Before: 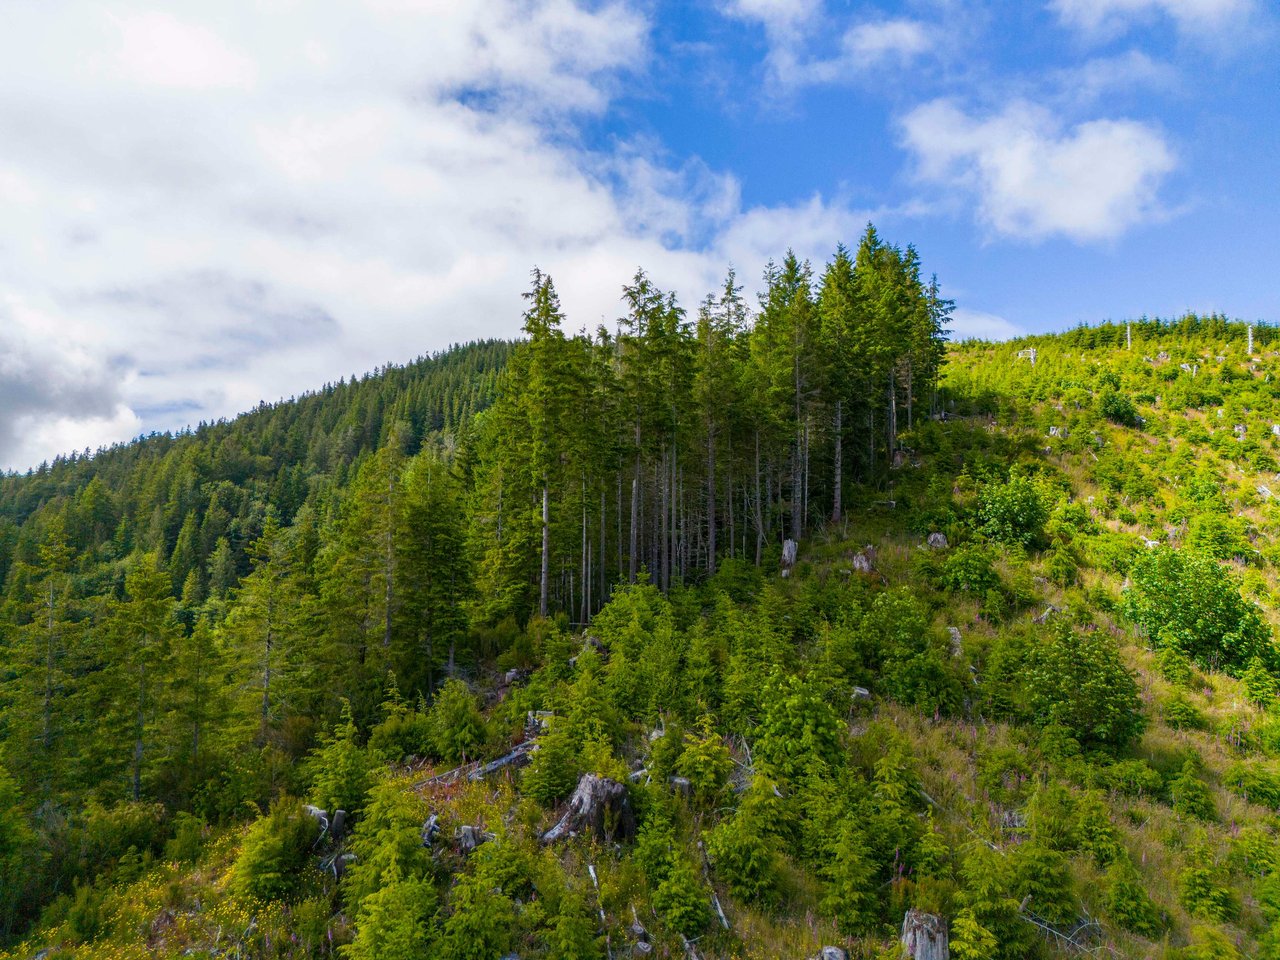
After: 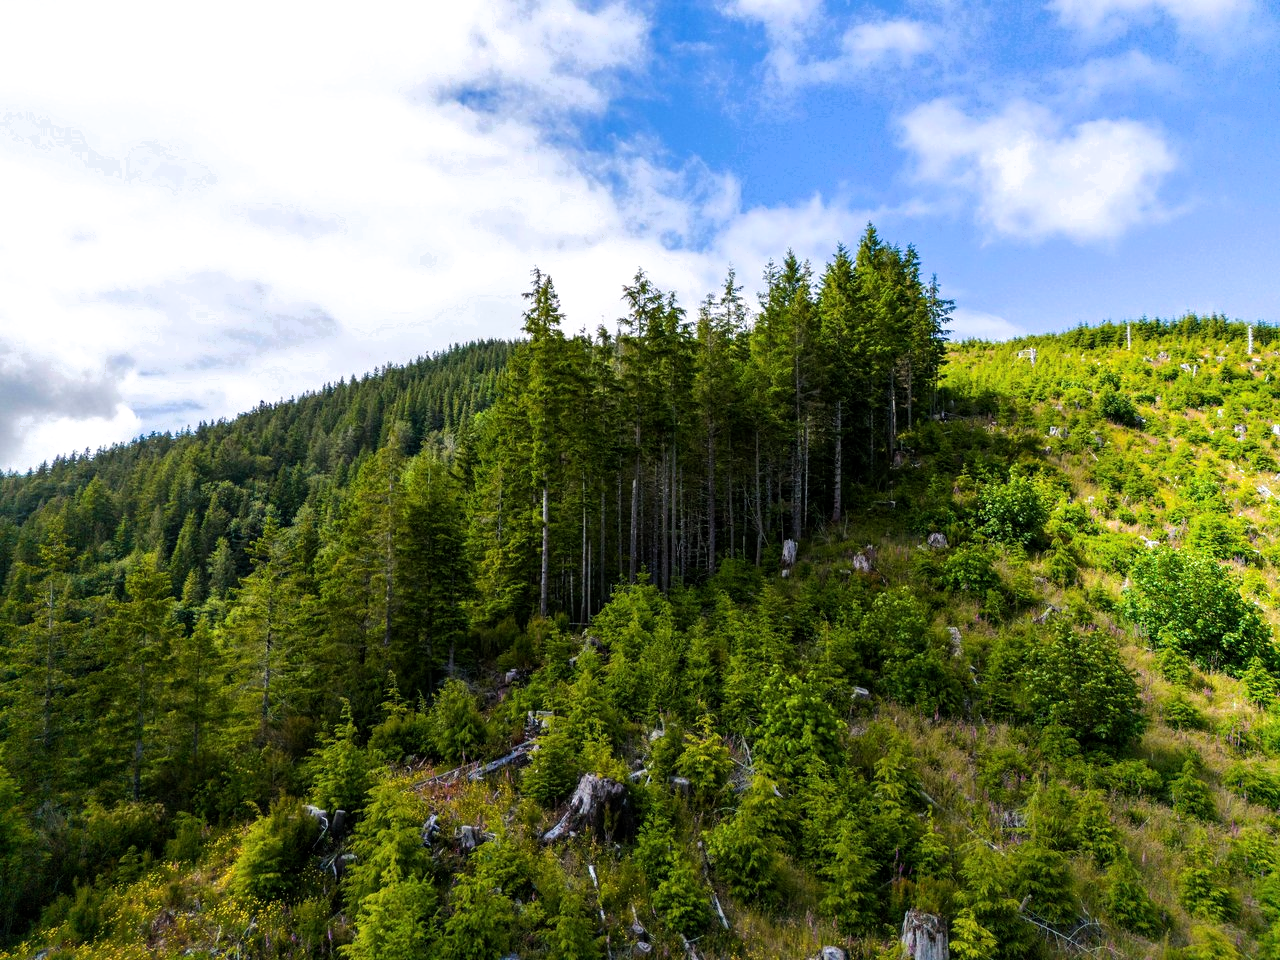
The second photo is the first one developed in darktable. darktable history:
tone equalizer: -8 EV -0.394 EV, -7 EV -0.355 EV, -6 EV -0.324 EV, -5 EV -0.23 EV, -3 EV 0.24 EV, -2 EV 0.333 EV, -1 EV 0.384 EV, +0 EV 0.413 EV, edges refinement/feathering 500, mask exposure compensation -1.57 EV, preserve details no
filmic rgb: middle gray luminance 18.42%, black relative exposure -11.51 EV, white relative exposure 2.55 EV, target black luminance 0%, hardness 8.47, latitude 98.56%, contrast 1.081, shadows ↔ highlights balance 0.376%
